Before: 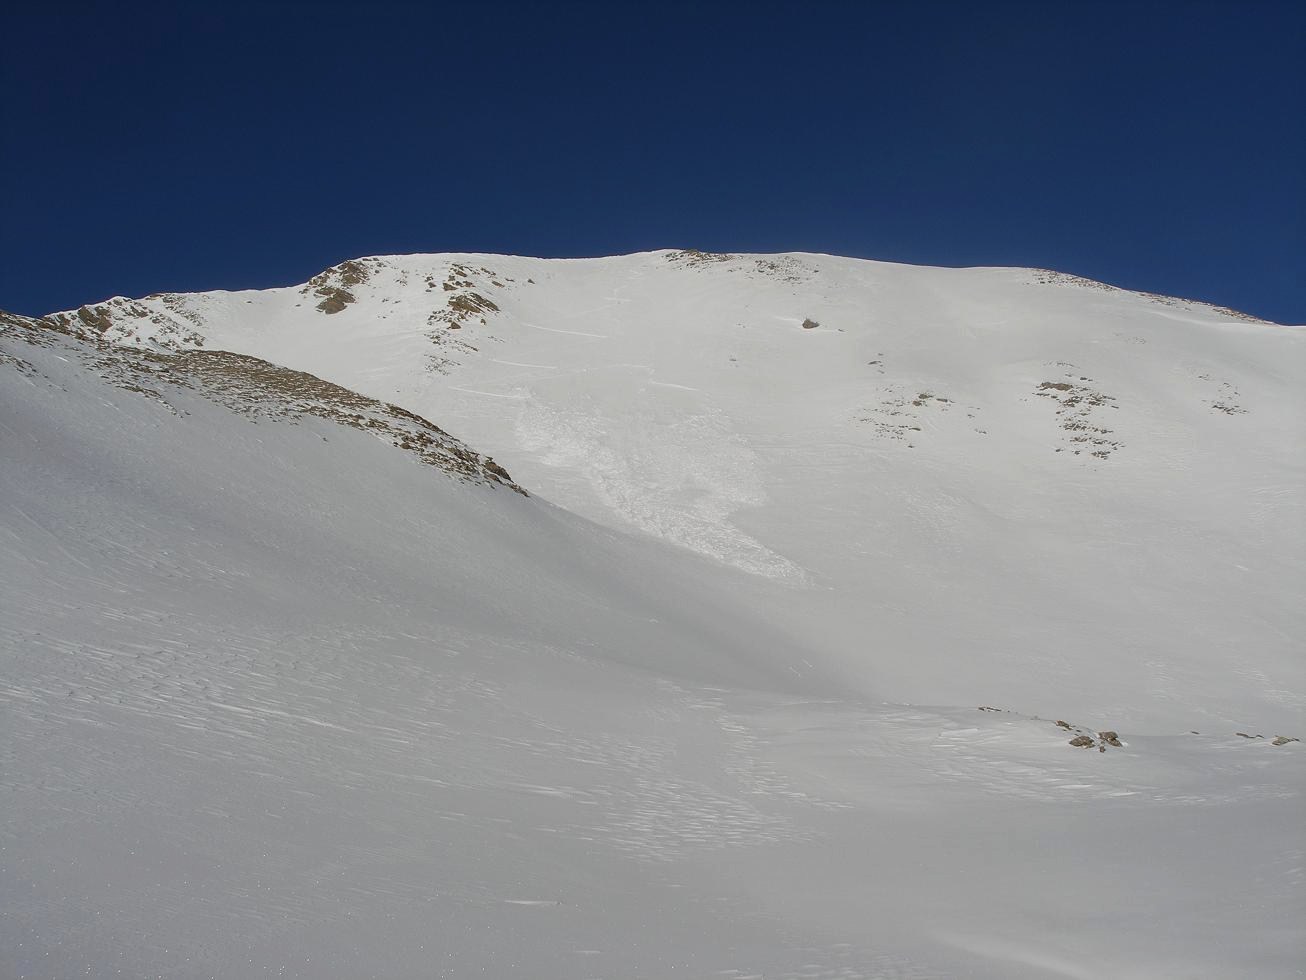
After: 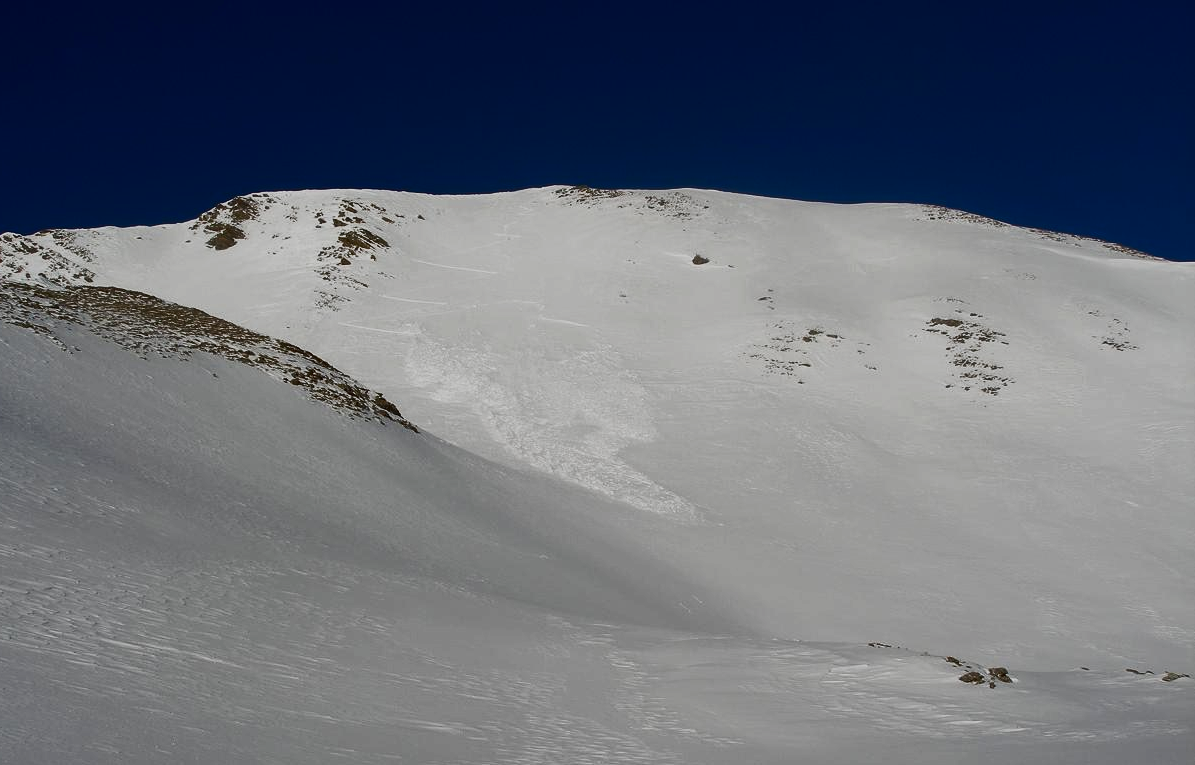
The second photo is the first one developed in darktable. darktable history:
crop: left 8.468%, top 6.582%, bottom 15.348%
contrast brightness saturation: brightness -0.52
base curve: curves: ch0 [(0, 0) (0.088, 0.125) (0.176, 0.251) (0.354, 0.501) (0.613, 0.749) (1, 0.877)], preserve colors none
